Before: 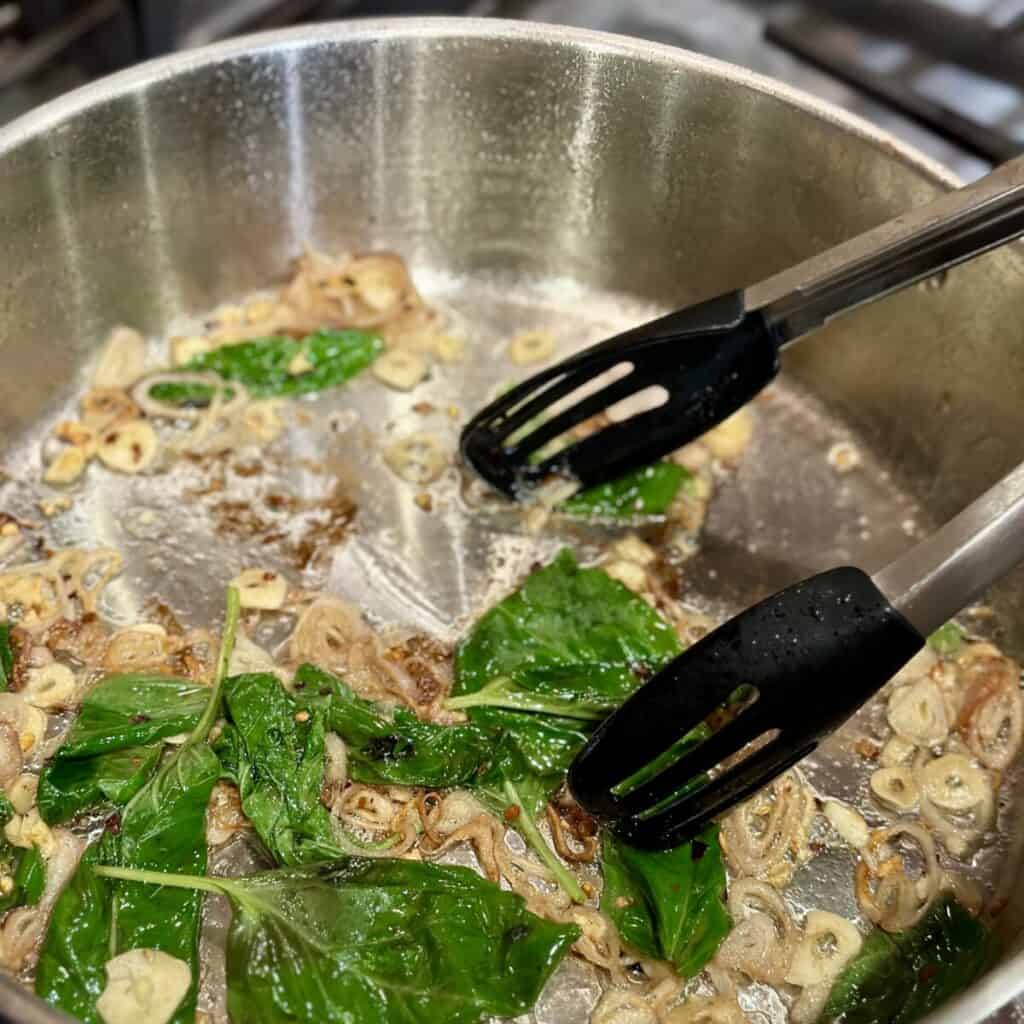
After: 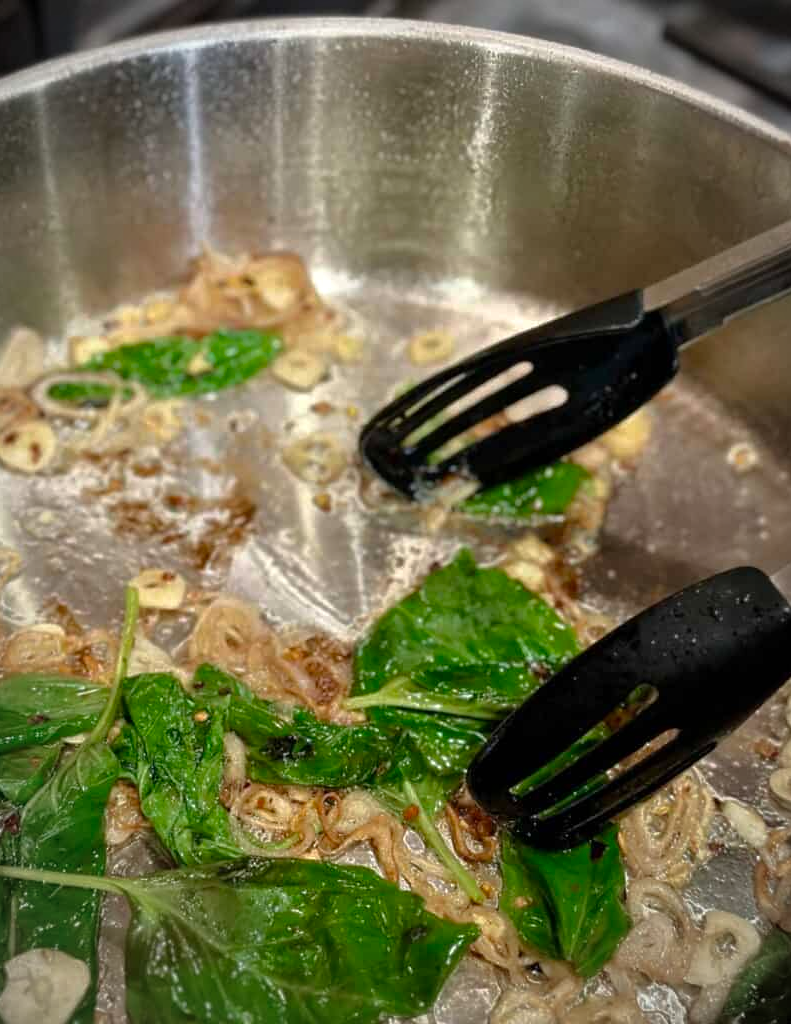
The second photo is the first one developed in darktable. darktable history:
tone equalizer: -8 EV -0.001 EV, -7 EV 0.002 EV, -6 EV -0.001 EV, -5 EV -0.007 EV, -4 EV -0.077 EV, -3 EV -0.205 EV, -2 EV -0.258 EV, -1 EV 0.107 EV, +0 EV 0.33 EV, edges refinement/feathering 500, mask exposure compensation -1.57 EV, preserve details no
vignetting: fall-off start 81.57%, fall-off radius 61.41%, automatic ratio true, width/height ratio 1.423
crop: left 9.878%, right 12.803%
